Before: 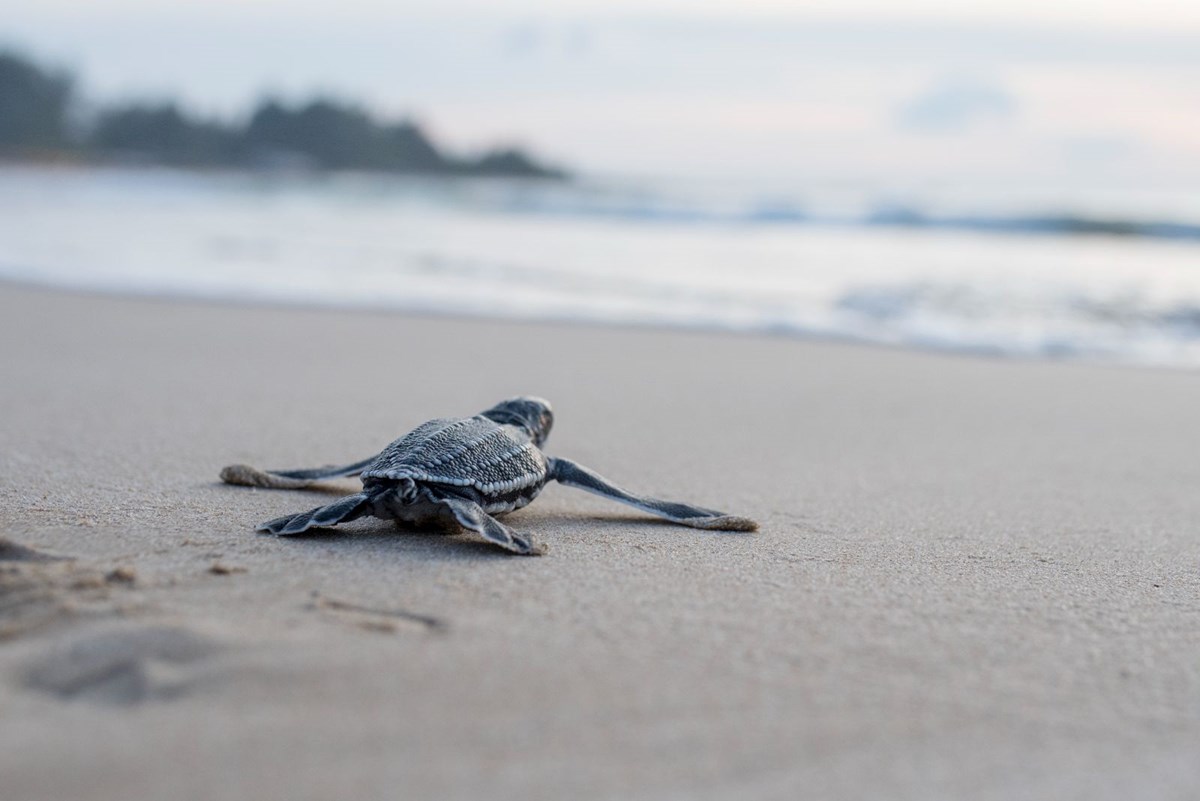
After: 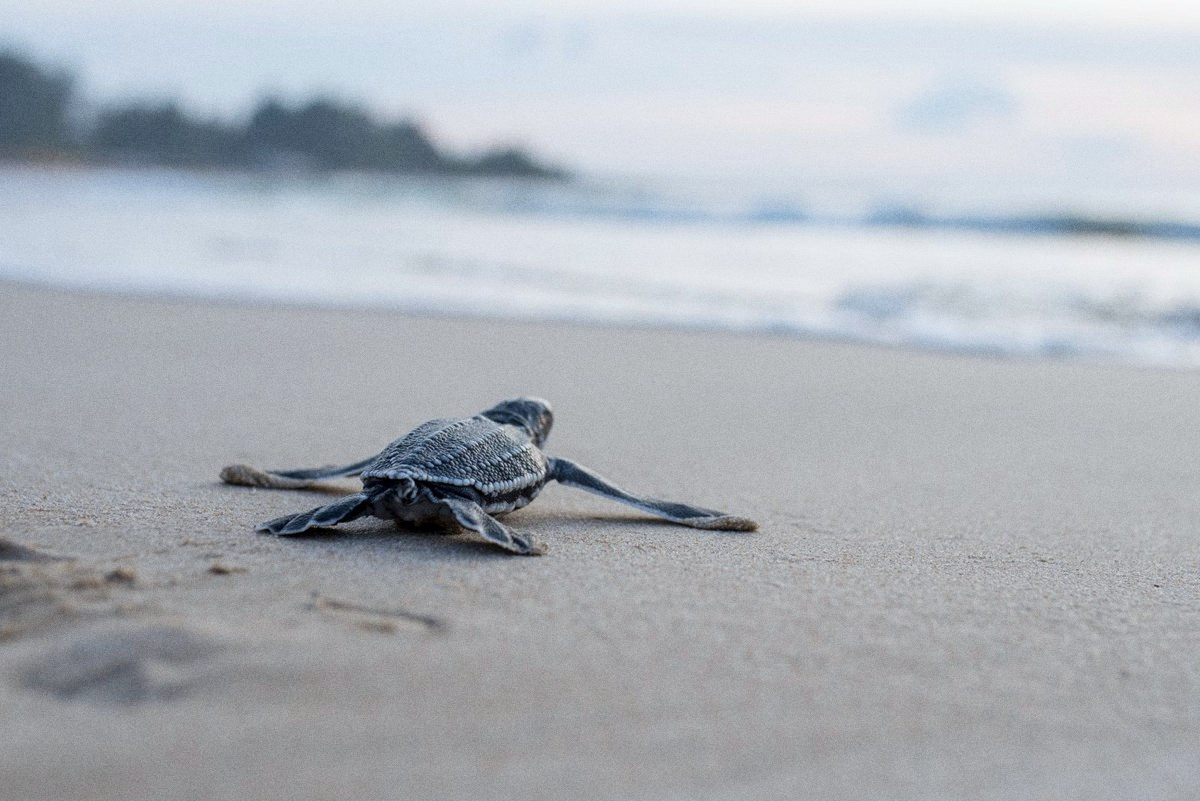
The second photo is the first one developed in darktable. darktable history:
white balance: red 0.982, blue 1.018
grain: on, module defaults
